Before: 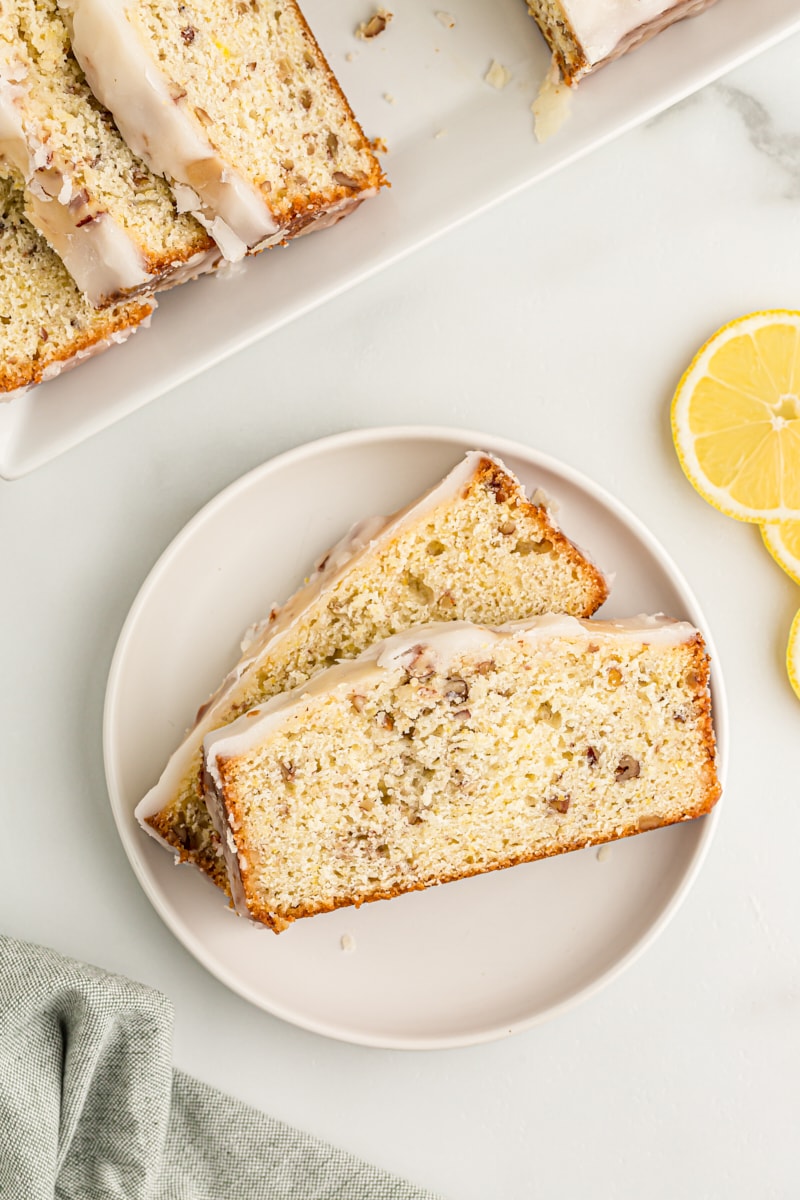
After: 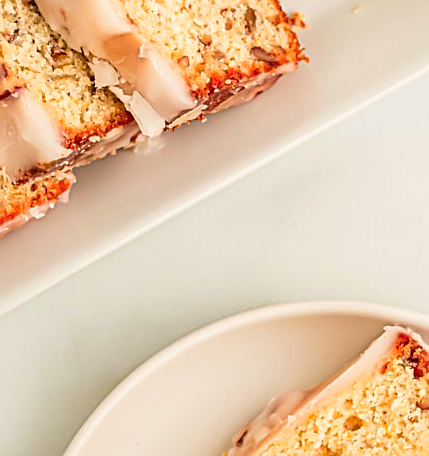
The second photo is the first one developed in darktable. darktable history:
velvia: strength 40.35%
sharpen: on, module defaults
color zones: curves: ch1 [(0.24, 0.629) (0.75, 0.5)]; ch2 [(0.255, 0.454) (0.745, 0.491)]
crop: left 10.332%, top 10.486%, right 35.965%, bottom 51.503%
